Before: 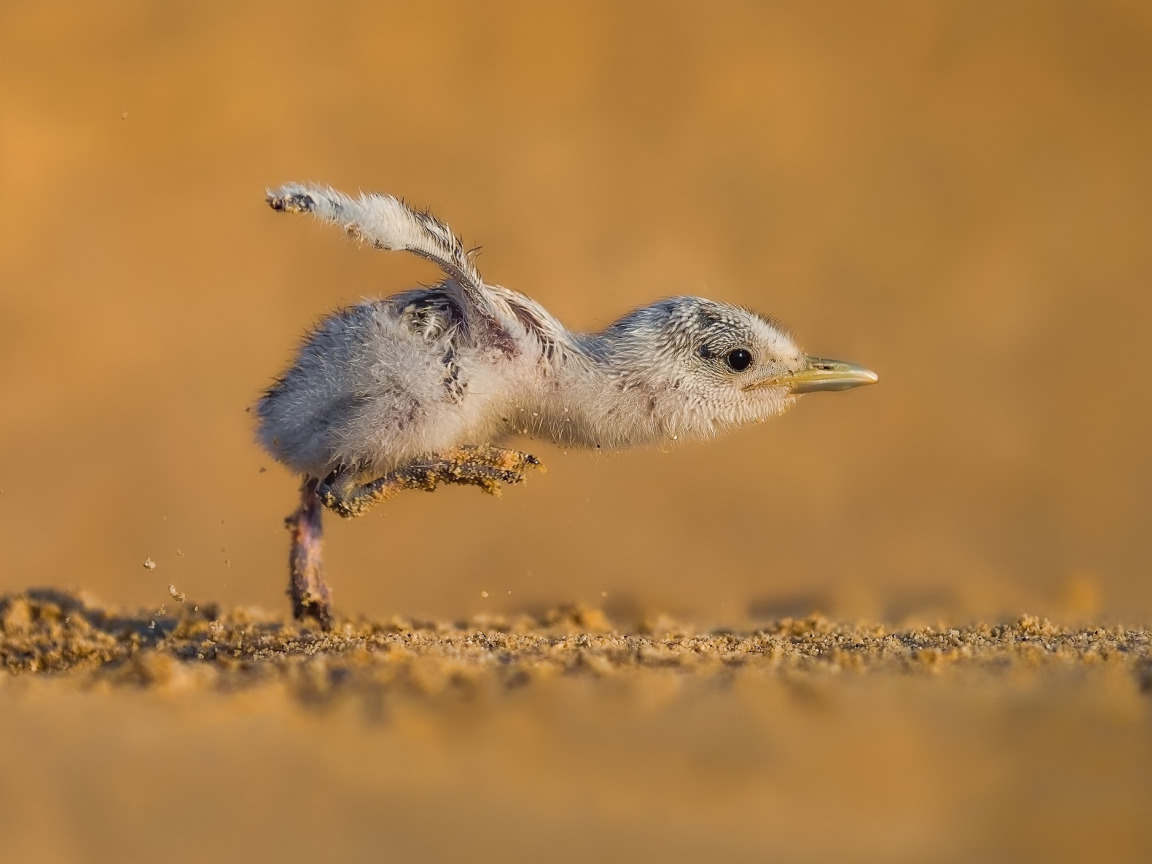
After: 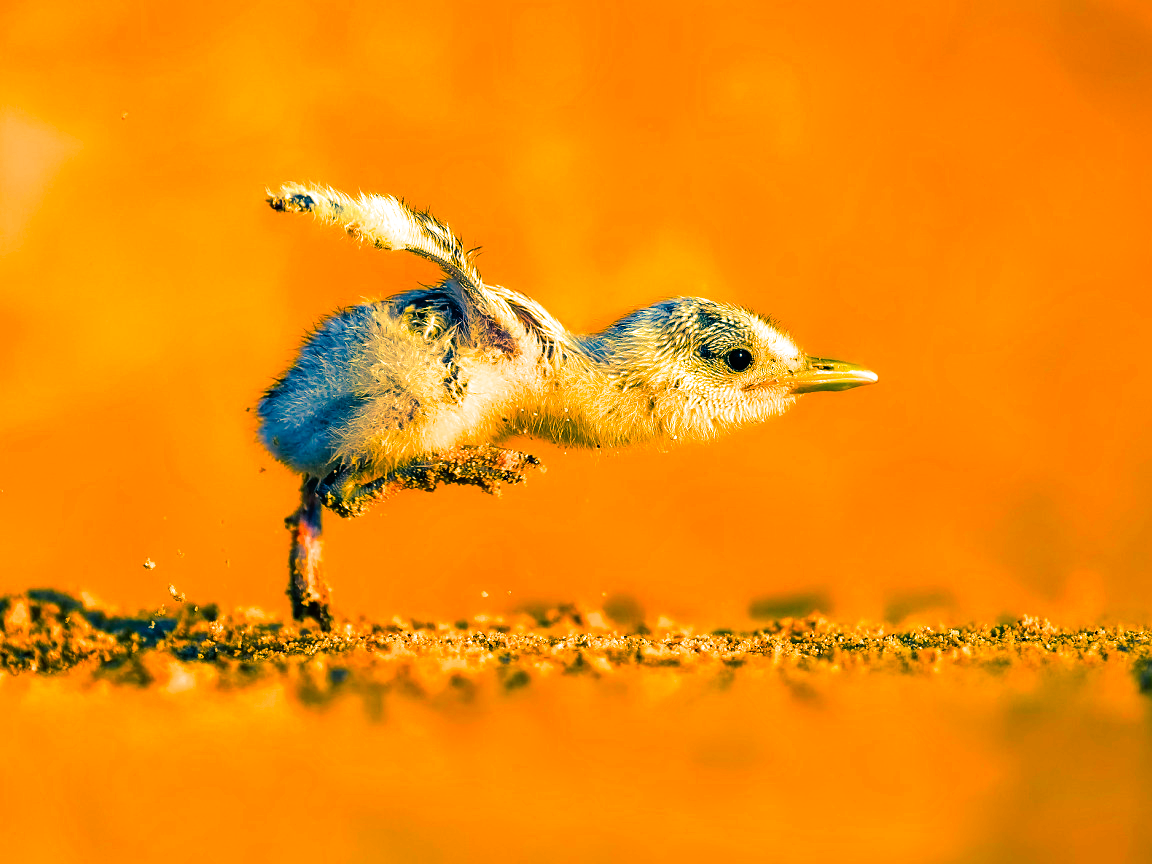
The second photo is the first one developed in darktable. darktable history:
color correction: highlights b* 0.063, saturation 2.18
tone equalizer: -8 EV -0.732 EV, -7 EV -0.679 EV, -6 EV -0.592 EV, -5 EV -0.401 EV, -3 EV 0.387 EV, -2 EV 0.6 EV, -1 EV 0.699 EV, +0 EV 0.735 EV, edges refinement/feathering 500, mask exposure compensation -1.57 EV, preserve details no
color balance rgb: shadows lift › luminance -28.761%, shadows lift › chroma 10.005%, shadows lift › hue 228.55°, highlights gain › chroma 8.062%, highlights gain › hue 81.69°, perceptual saturation grading › global saturation 30.368%, perceptual brilliance grading › mid-tones 10.906%, perceptual brilliance grading › shadows 14.827%
filmic rgb: black relative exposure -8.02 EV, white relative exposure 2.35 EV, hardness 6.55
